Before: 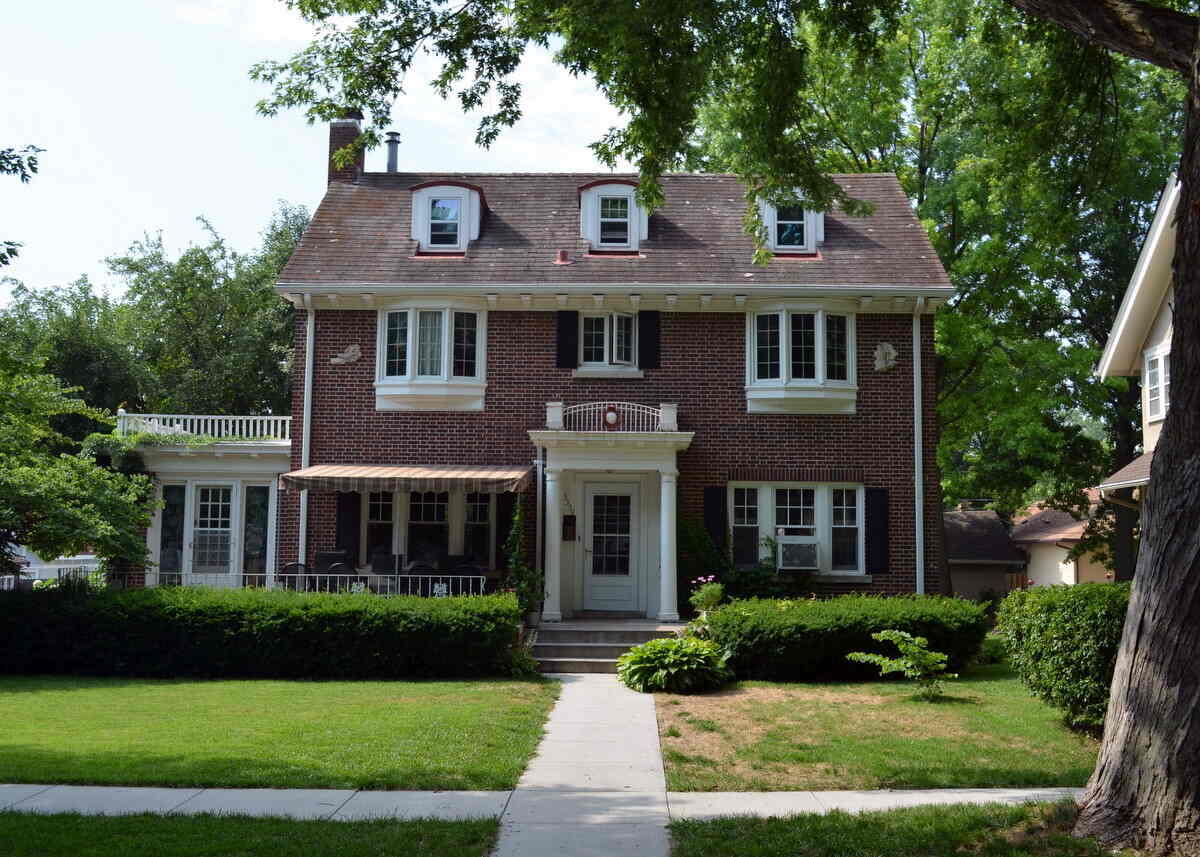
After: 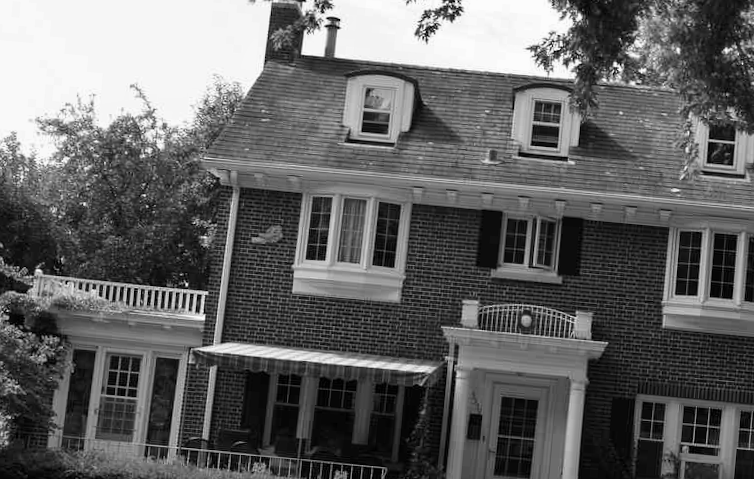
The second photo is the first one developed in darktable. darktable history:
monochrome: a 16.06, b 15.48, size 1
crop and rotate: angle -4.99°, left 2.122%, top 6.945%, right 27.566%, bottom 30.519%
contrast brightness saturation: contrast 0.1, saturation -0.3
